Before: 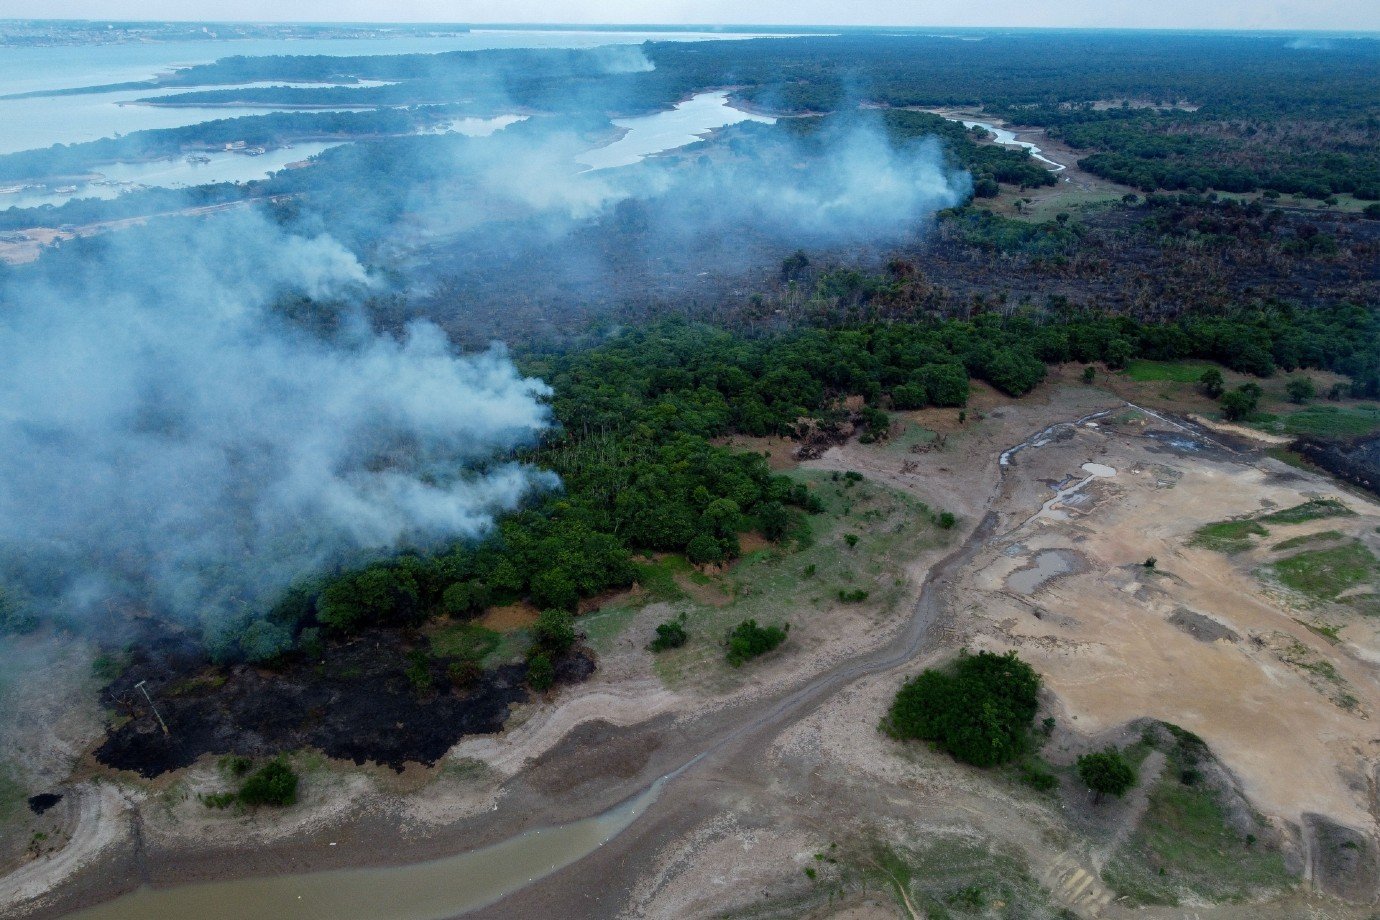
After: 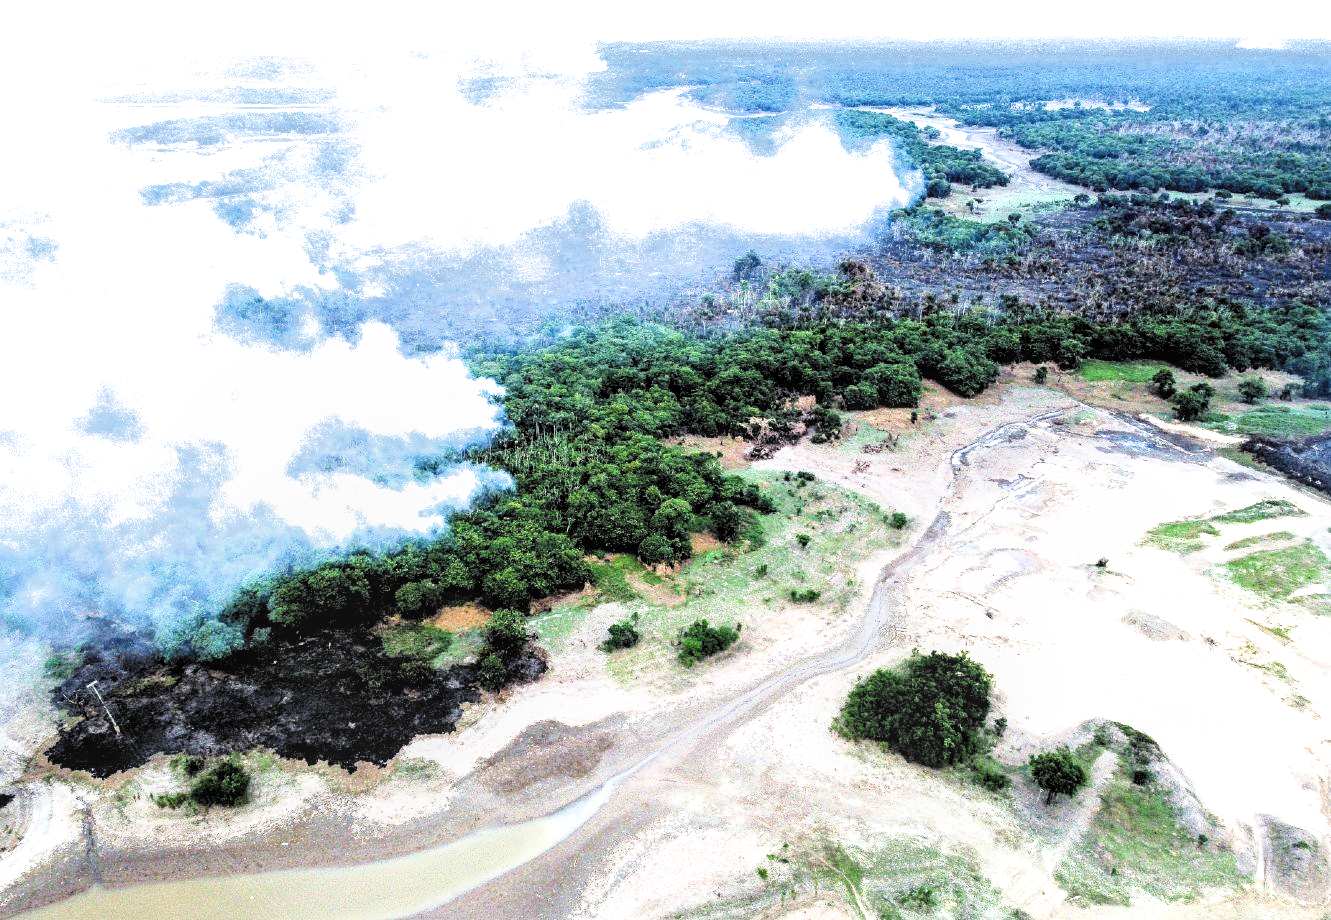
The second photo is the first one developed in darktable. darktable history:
sharpen: amount 0.205
crop and rotate: left 3.529%
tone equalizer: -8 EV -0.735 EV, -7 EV -0.675 EV, -6 EV -0.617 EV, -5 EV -0.377 EV, -3 EV 0.379 EV, -2 EV 0.6 EV, -1 EV 0.68 EV, +0 EV 0.752 EV, mask exposure compensation -0.485 EV
local contrast: on, module defaults
exposure: exposure 2.021 EV, compensate highlight preservation false
color balance rgb: global offset › luminance 0.278%, global offset › hue 172.12°, linear chroma grading › shadows -2.439%, linear chroma grading › highlights -14.808%, linear chroma grading › global chroma -9.411%, linear chroma grading › mid-tones -10.412%, perceptual saturation grading › global saturation 19.4%, perceptual brilliance grading › highlights 5.251%, perceptual brilliance grading › shadows -9.336%
filmic rgb: black relative exposure -5.14 EV, white relative exposure 3.51 EV, hardness 3.16, contrast 1.183, highlights saturation mix -49.27%, color science v6 (2022)
